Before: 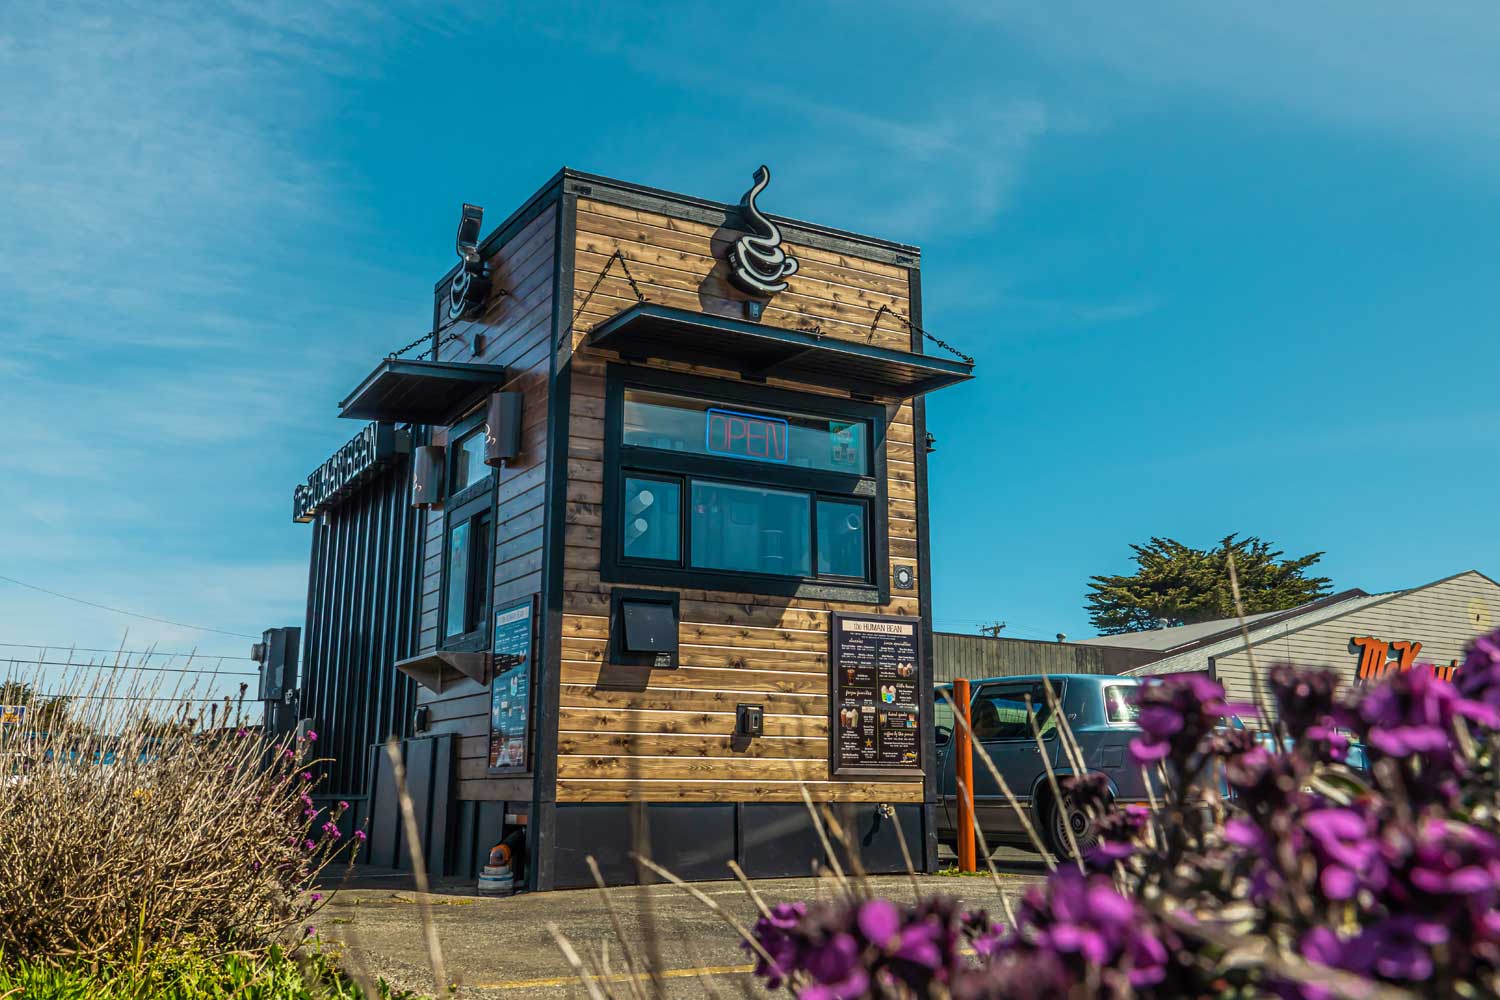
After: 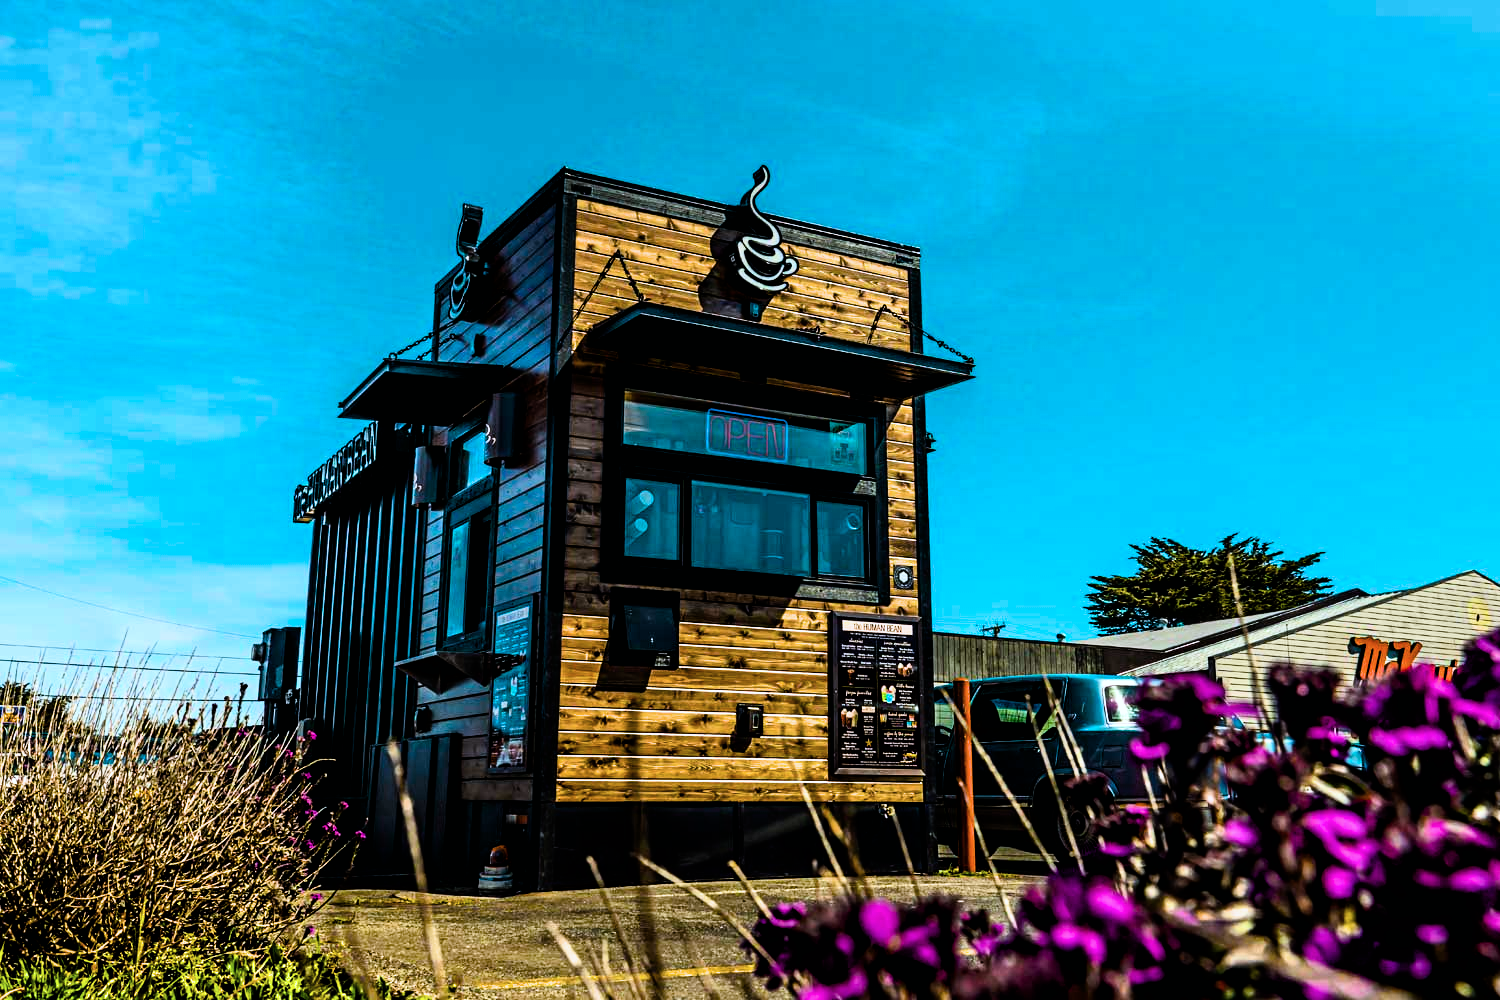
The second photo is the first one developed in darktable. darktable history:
color balance rgb: linear chroma grading › global chroma 9%, perceptual saturation grading › global saturation 36%, perceptual saturation grading › shadows 35%, perceptual brilliance grading › global brilliance 15%, perceptual brilliance grading › shadows -35%, global vibrance 15%
color correction: highlights a* -0.772, highlights b* -8.92
exposure: black level correction 0.012, compensate highlight preservation false
filmic rgb: black relative exposure -5.42 EV, white relative exposure 2.85 EV, dynamic range scaling -37.73%, hardness 4, contrast 1.605, highlights saturation mix -0.93%
